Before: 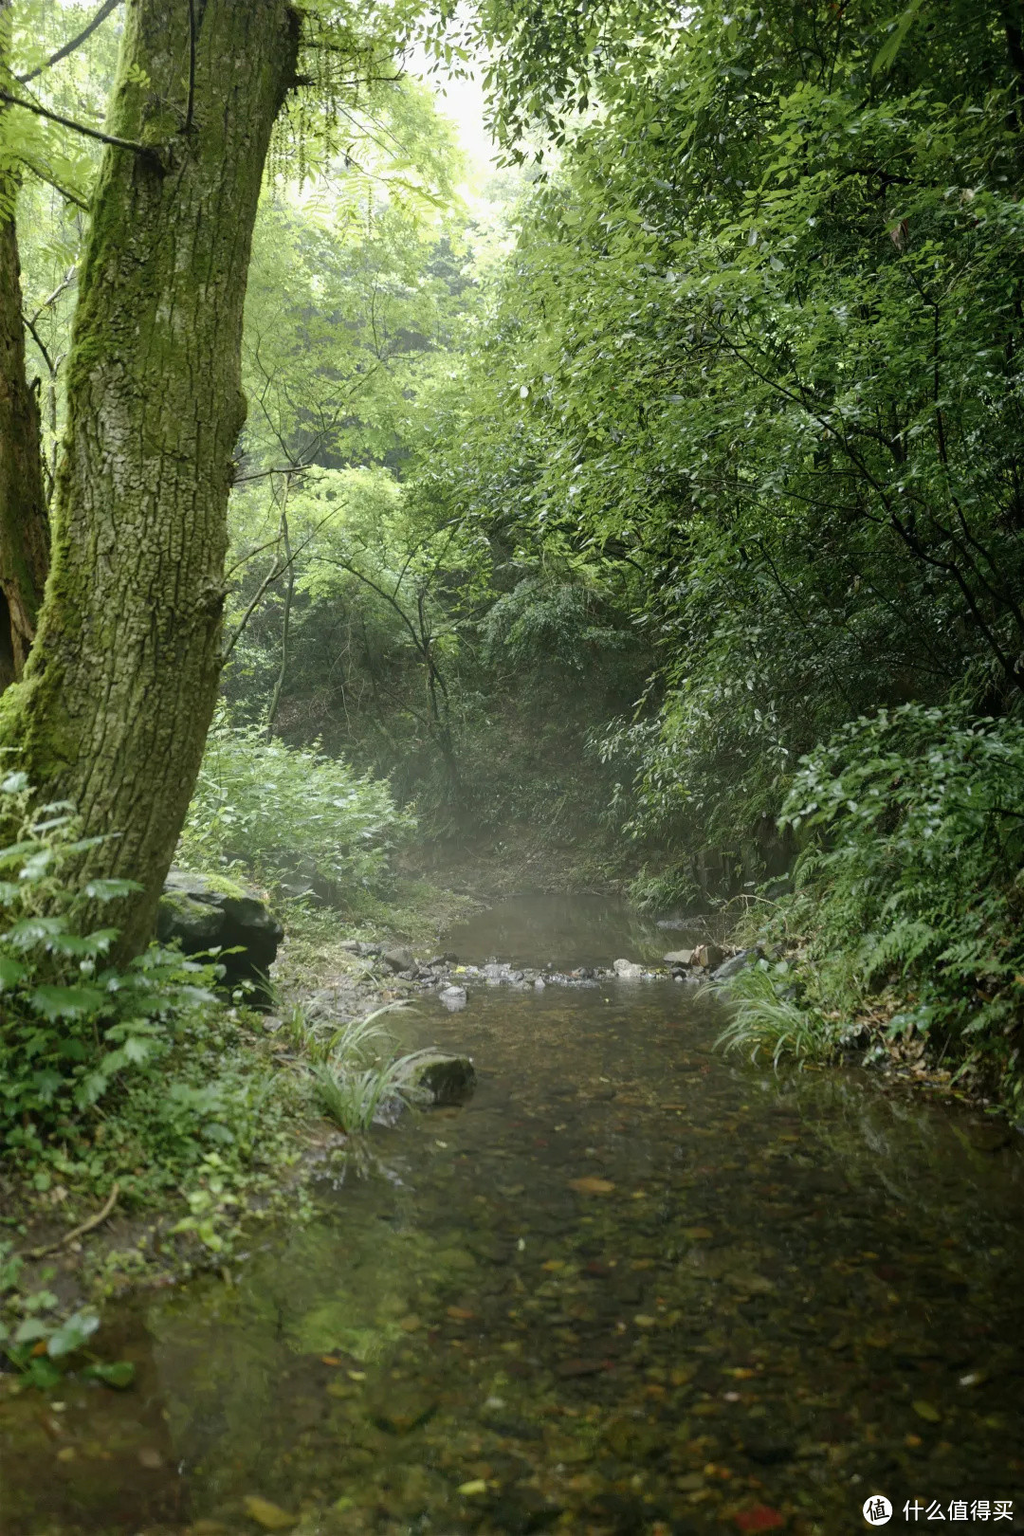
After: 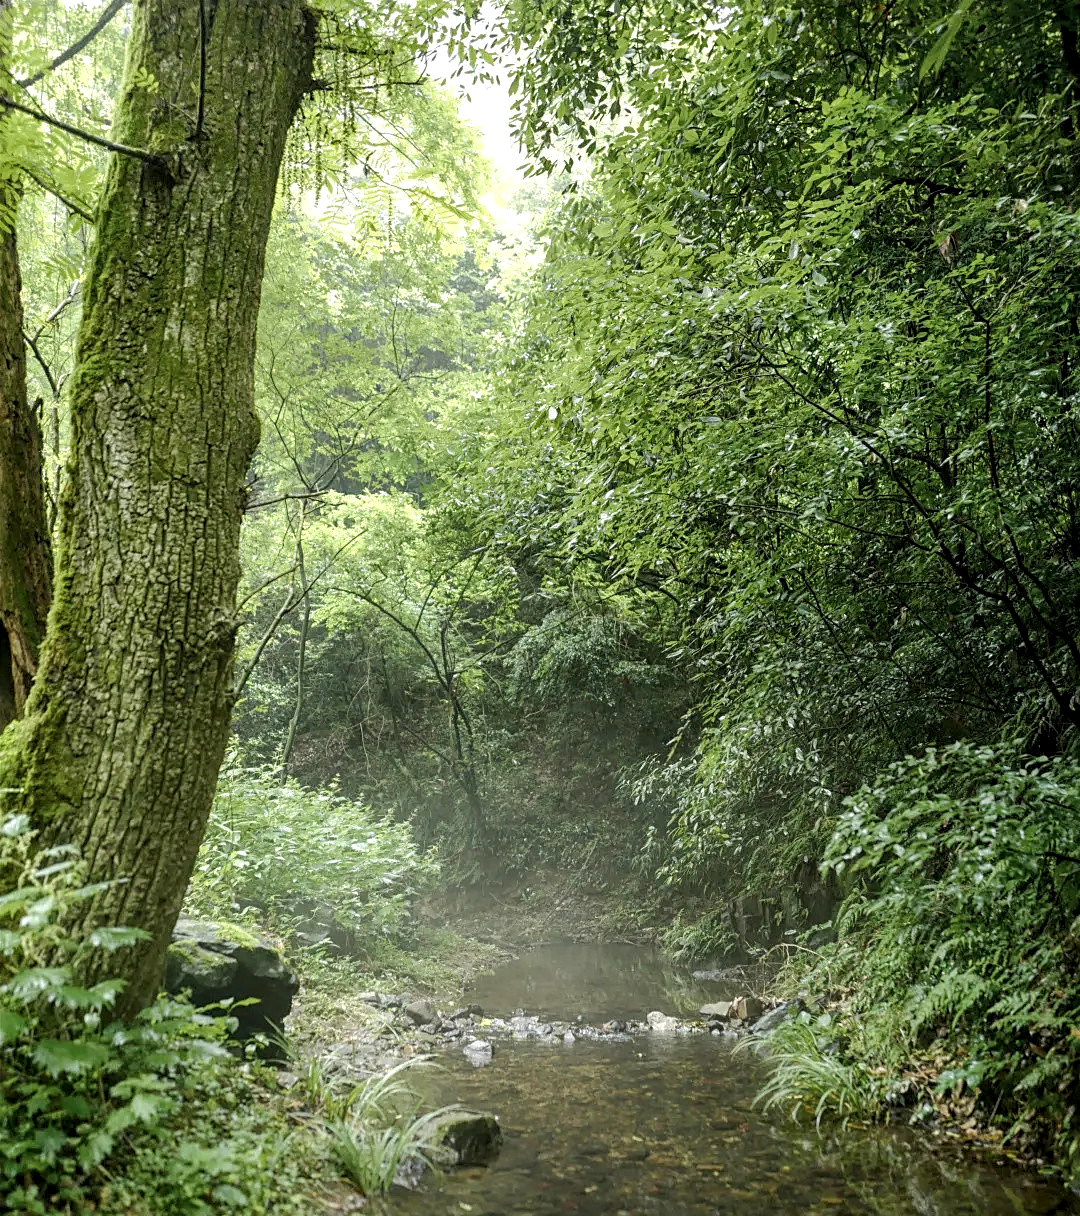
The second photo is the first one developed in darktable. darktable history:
color balance rgb: power › hue 75.17°, perceptual saturation grading › global saturation -0.119%, perceptual brilliance grading › mid-tones 10.343%, perceptual brilliance grading › shadows 14.65%
sharpen: on, module defaults
crop: bottom 24.904%
local contrast: highlights 61%, detail 143%, midtone range 0.426
